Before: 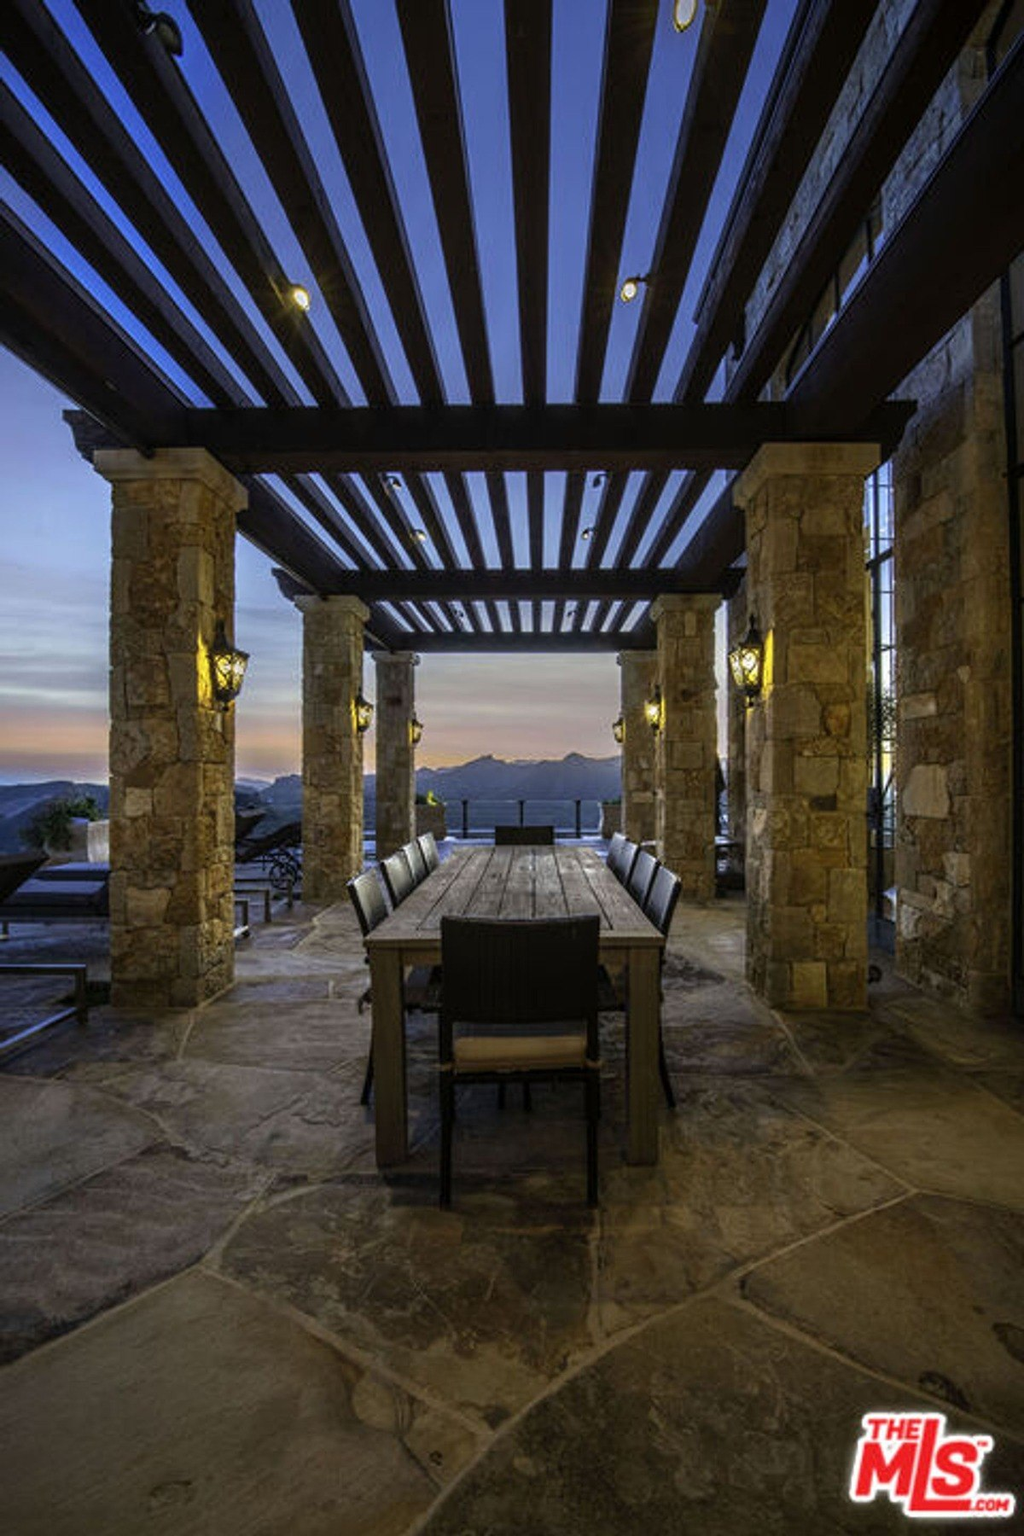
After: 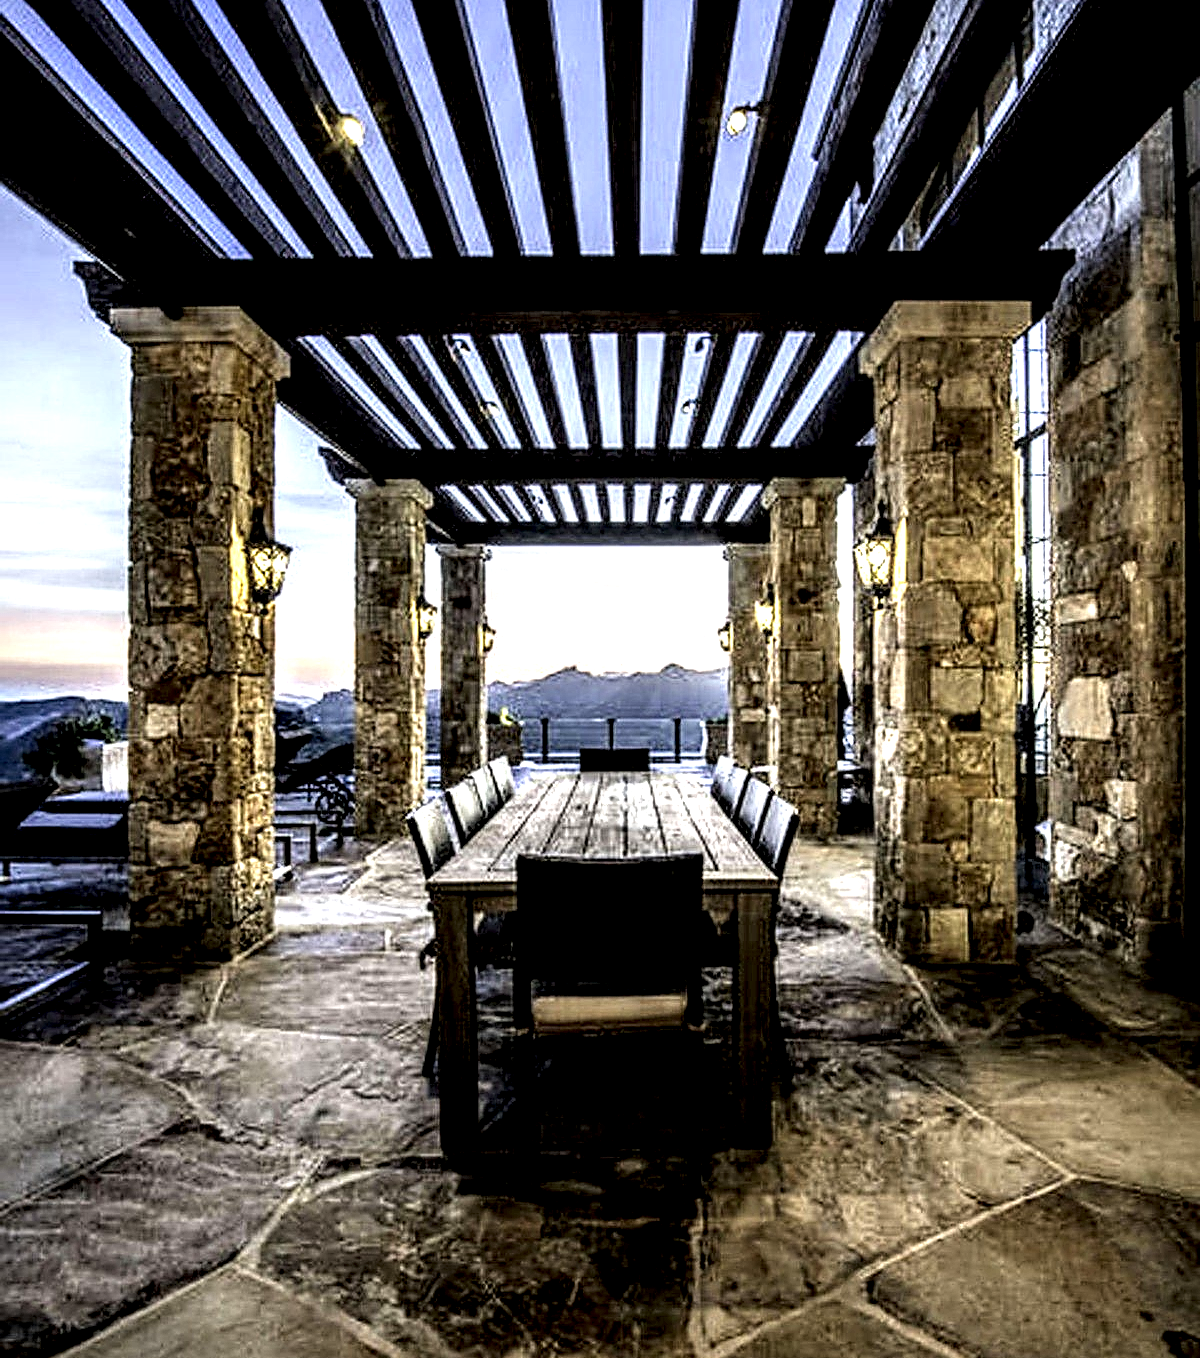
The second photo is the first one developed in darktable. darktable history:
filmic rgb: black relative exposure -7.65 EV, white relative exposure 4.56 EV, hardness 3.61
local contrast: highlights 110%, shadows 40%, detail 293%
sharpen: on, module defaults
crop and rotate: top 12.207%, bottom 12.339%
exposure: exposure 0.655 EV, compensate highlight preservation false
